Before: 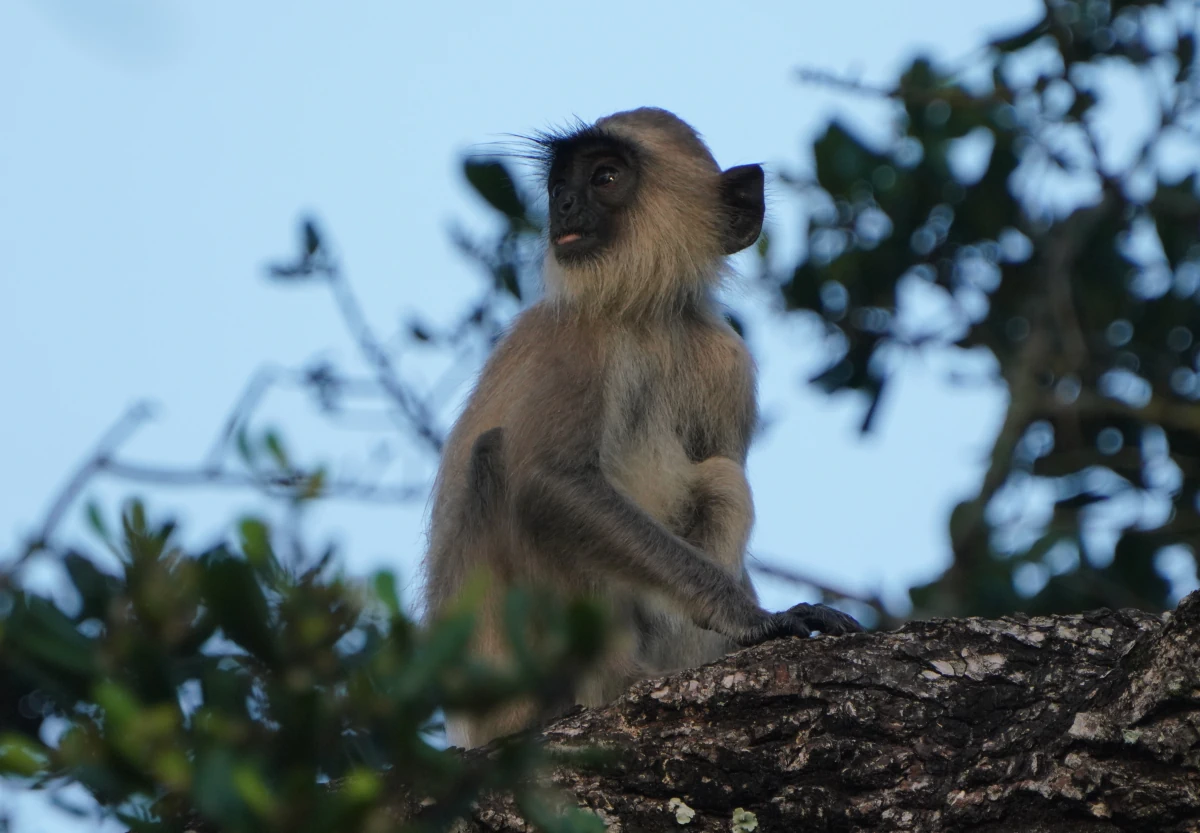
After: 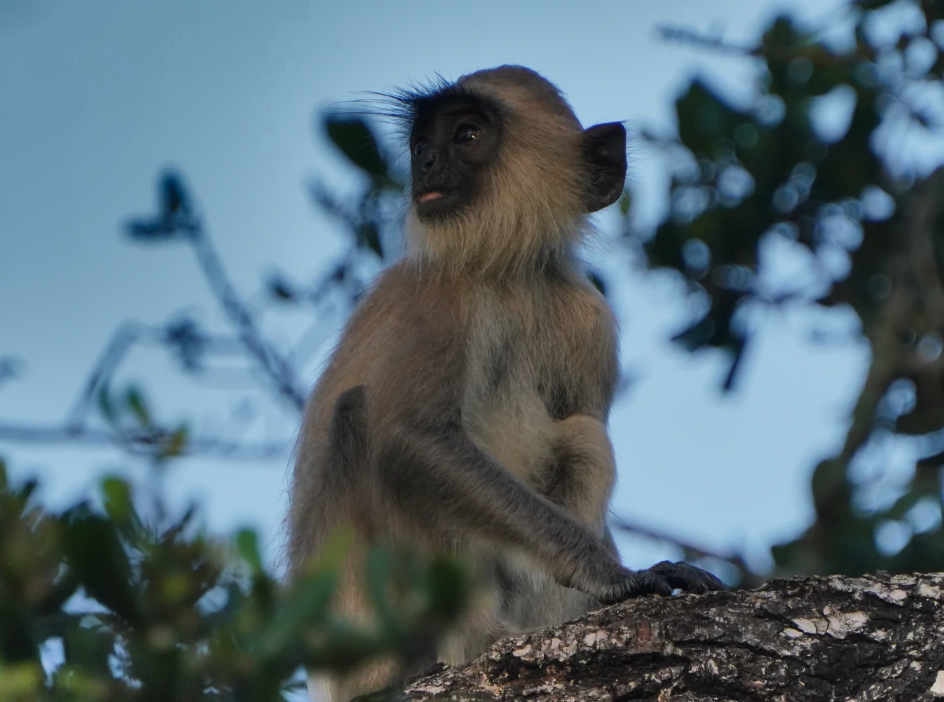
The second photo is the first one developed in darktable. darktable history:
shadows and highlights: shadows 82.54, white point adjustment -8.94, highlights -61.48, soften with gaussian
tone equalizer: edges refinement/feathering 500, mask exposure compensation -1.57 EV, preserve details no
crop: left 11.501%, top 5.054%, right 9.602%, bottom 10.463%
